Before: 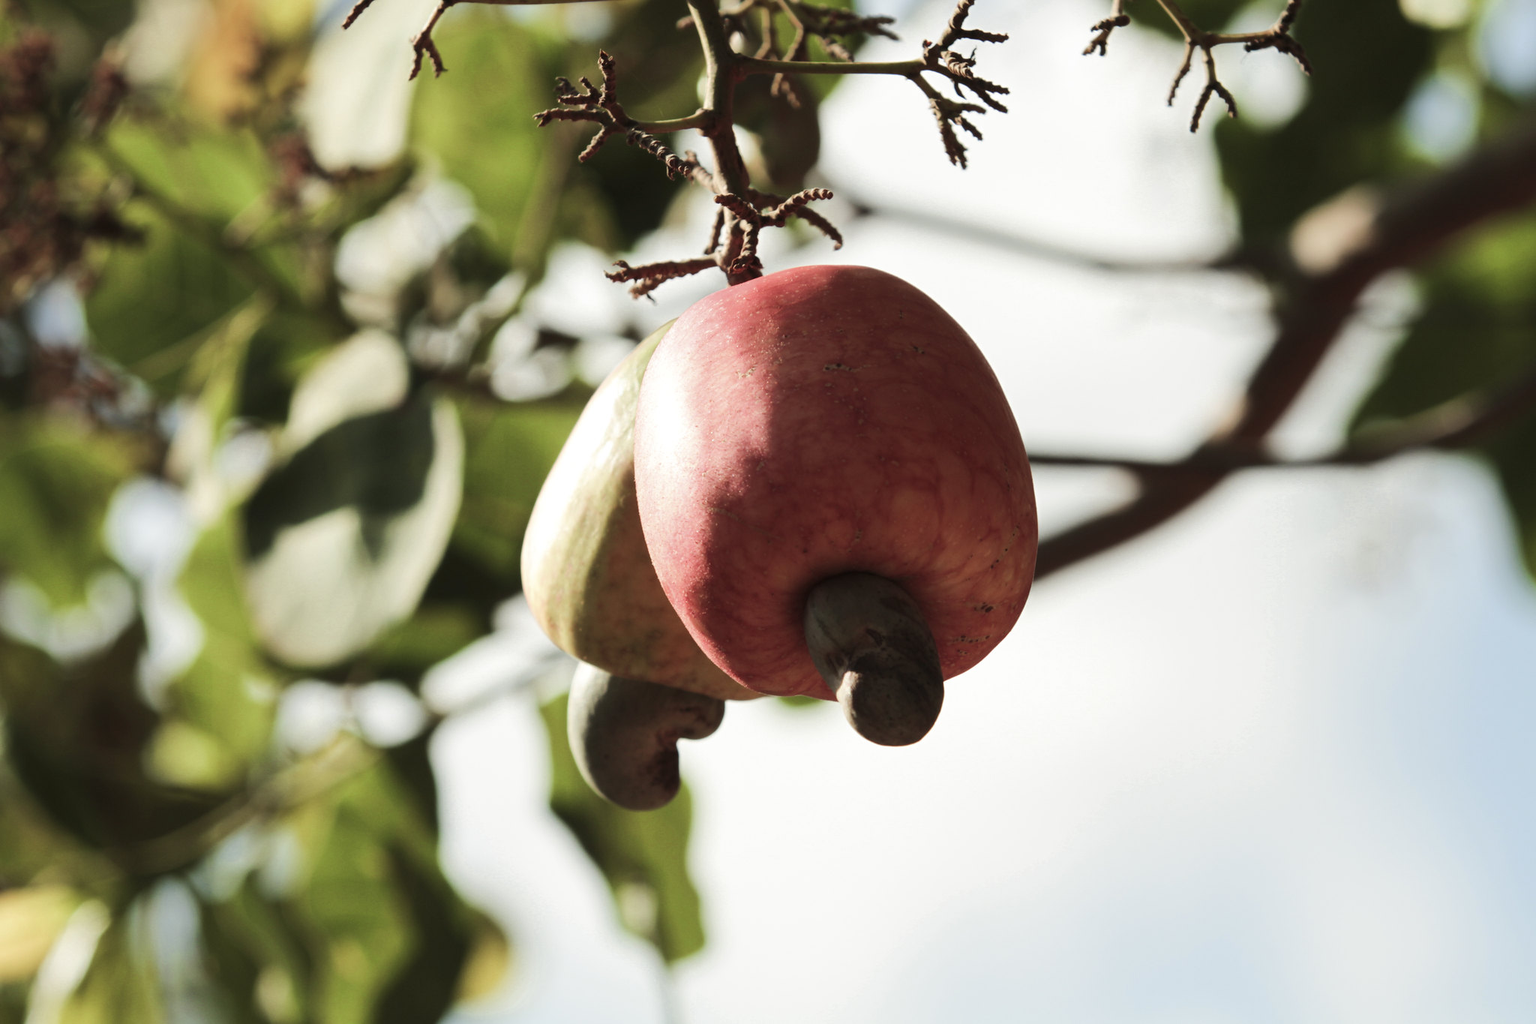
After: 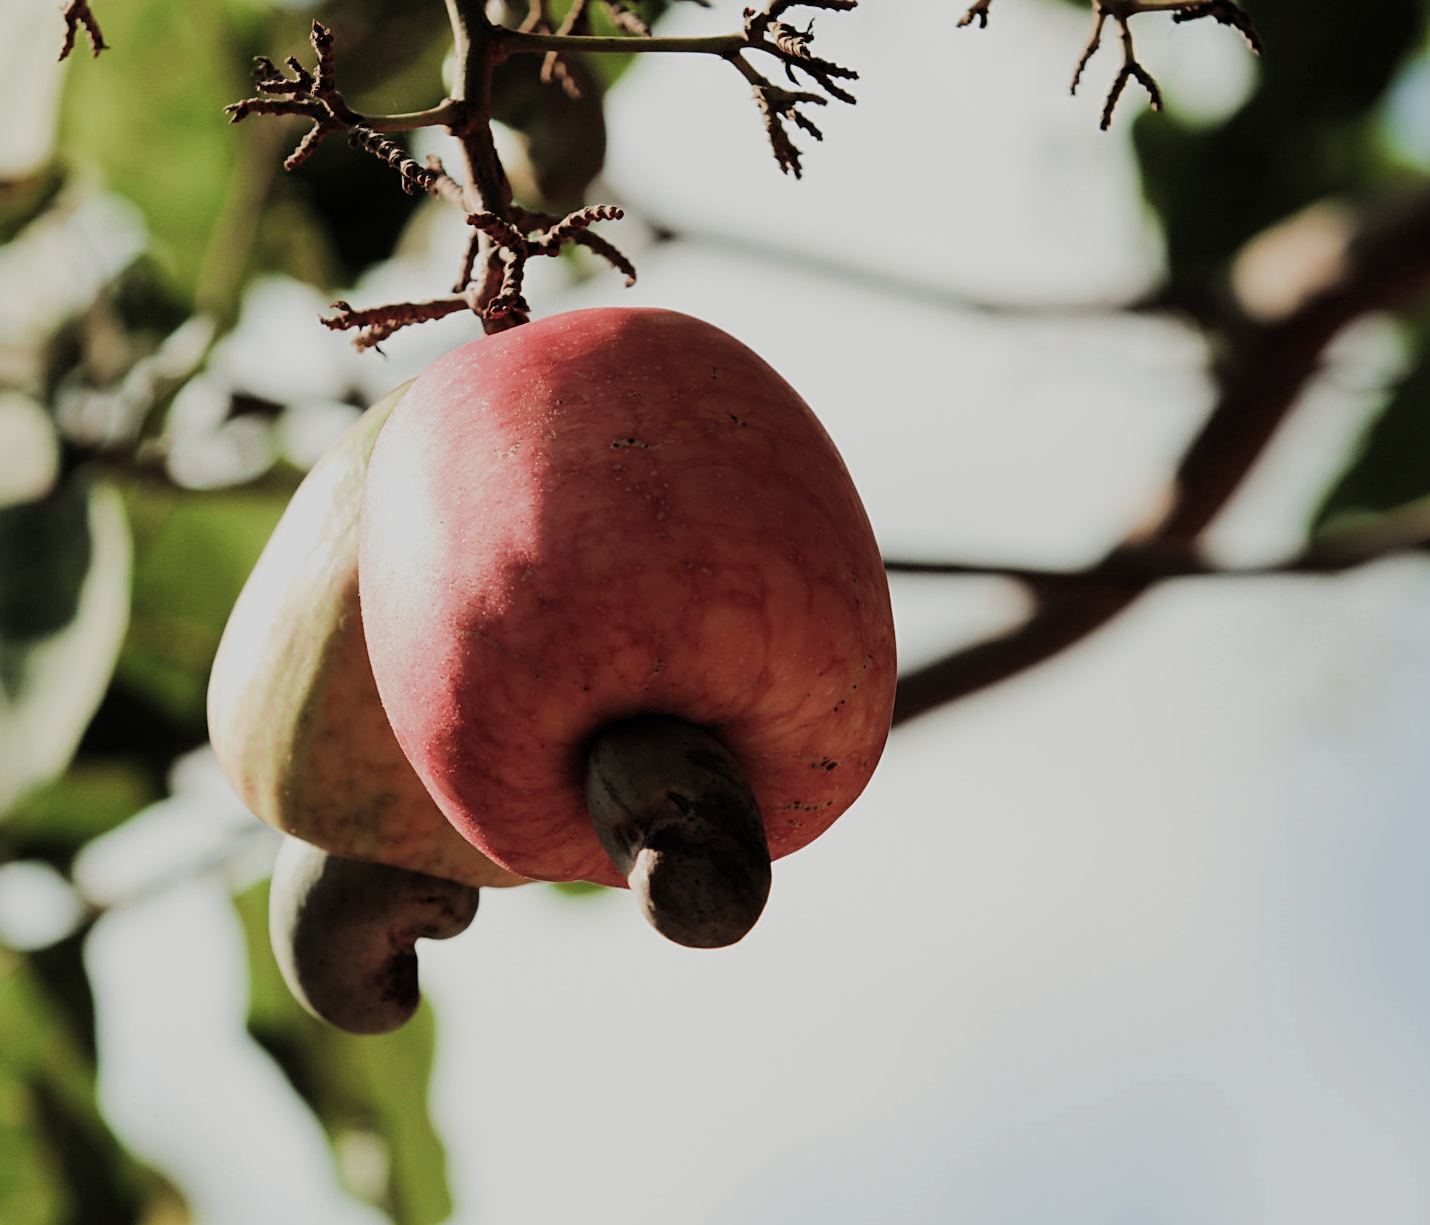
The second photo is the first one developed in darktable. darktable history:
crop and rotate: left 23.802%, top 3.386%, right 6.33%, bottom 6.855%
filmic rgb: black relative exposure -7.65 EV, white relative exposure 4.56 EV, hardness 3.61, add noise in highlights 0.002, preserve chrominance max RGB, color science v3 (2019), use custom middle-gray values true, iterations of high-quality reconstruction 10, contrast in highlights soft
sharpen: on, module defaults
